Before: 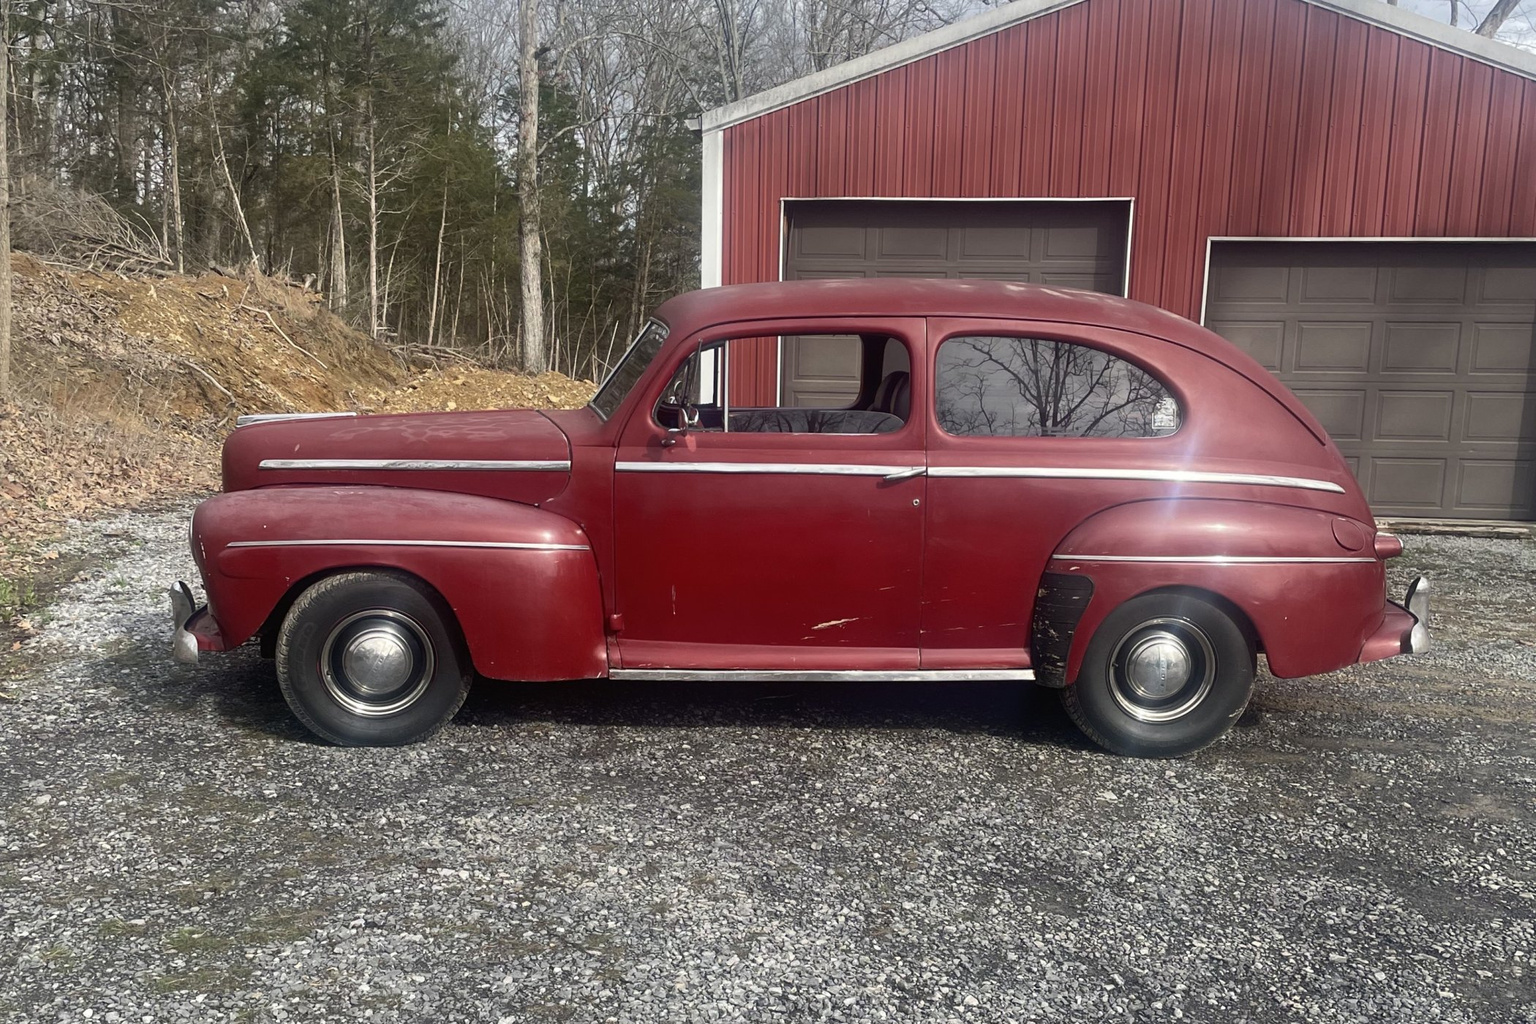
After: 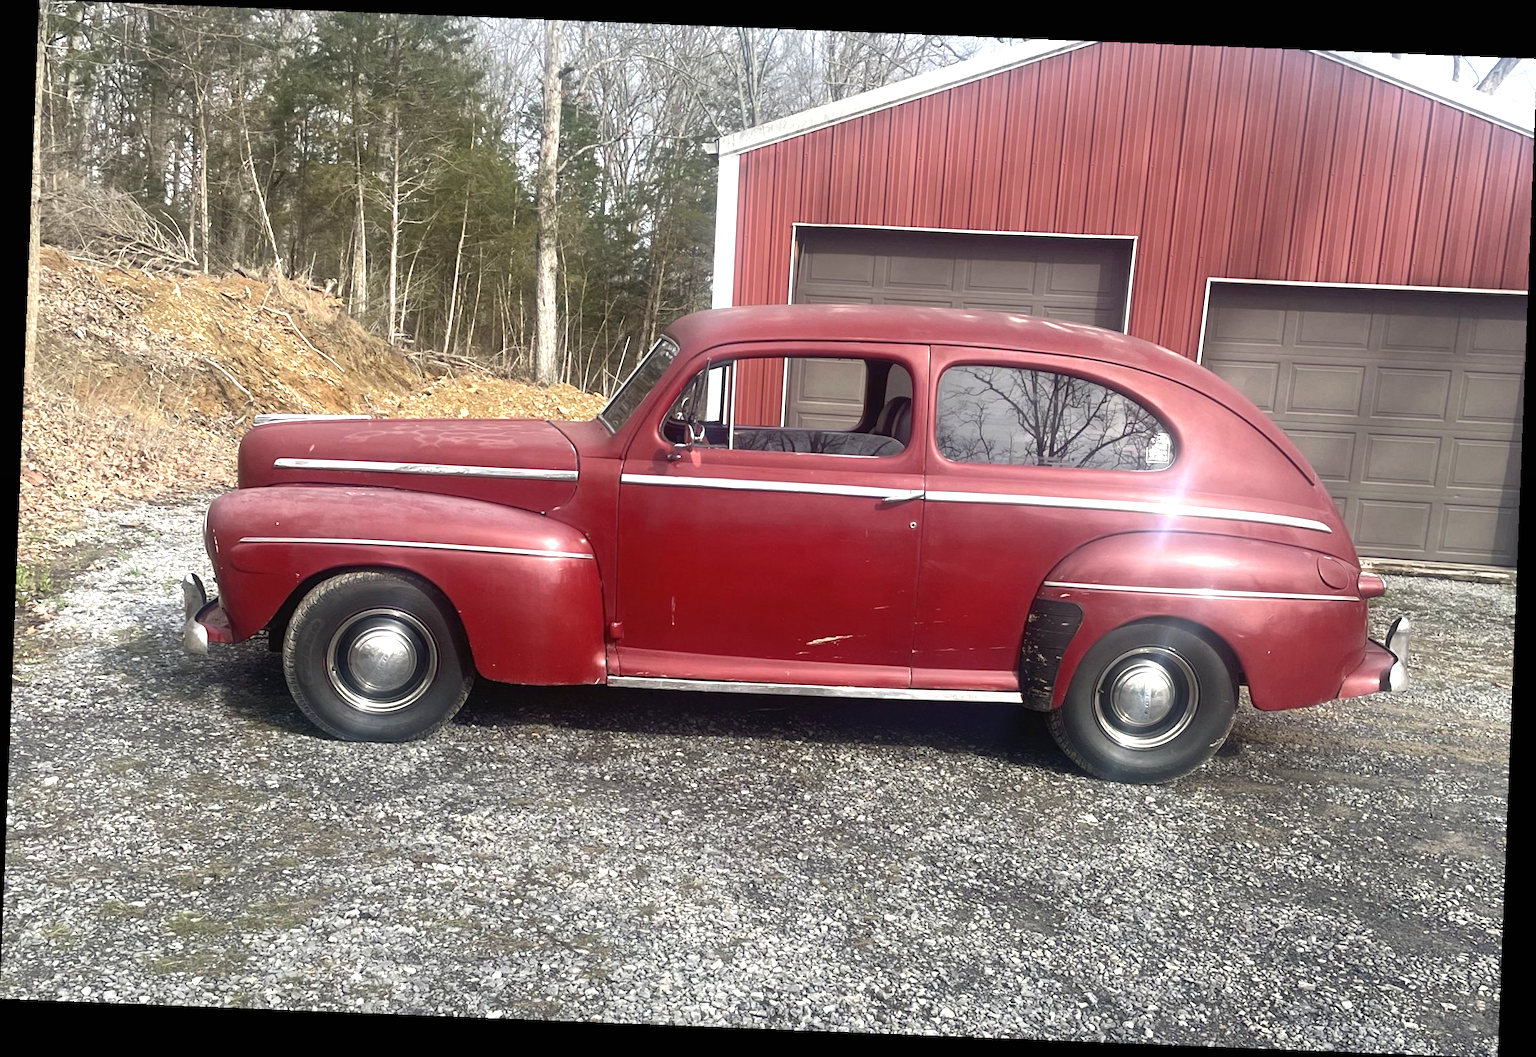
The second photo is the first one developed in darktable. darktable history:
graduated density: rotation -180°, offset 27.42
rotate and perspective: rotation 2.27°, automatic cropping off
exposure: black level correction 0, exposure 1 EV, compensate exposure bias true, compensate highlight preservation false
